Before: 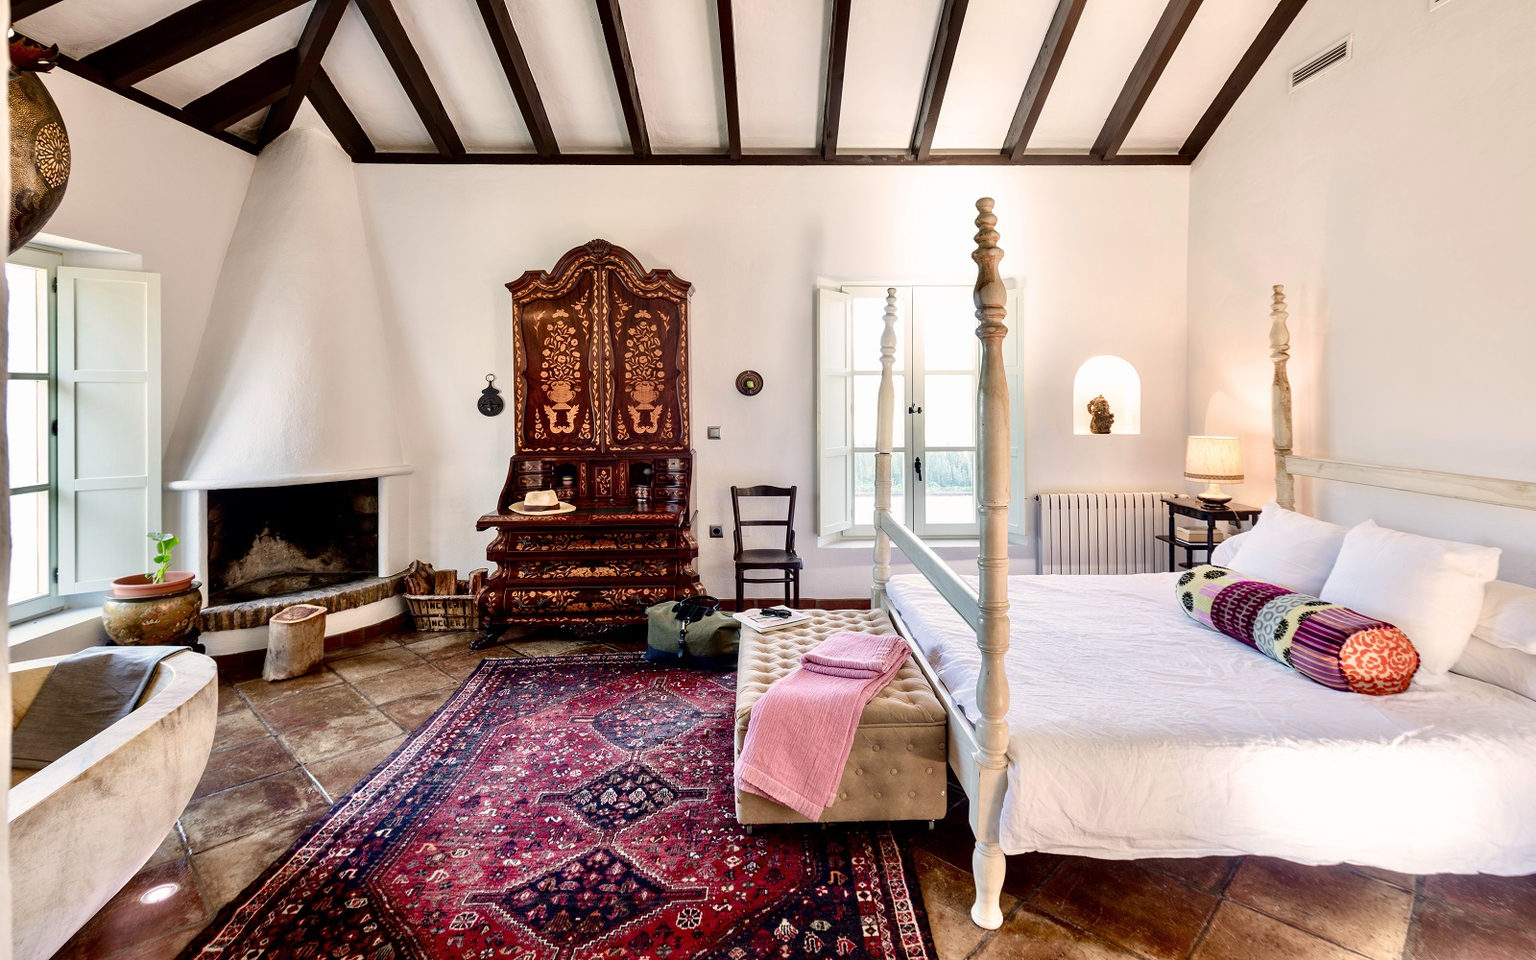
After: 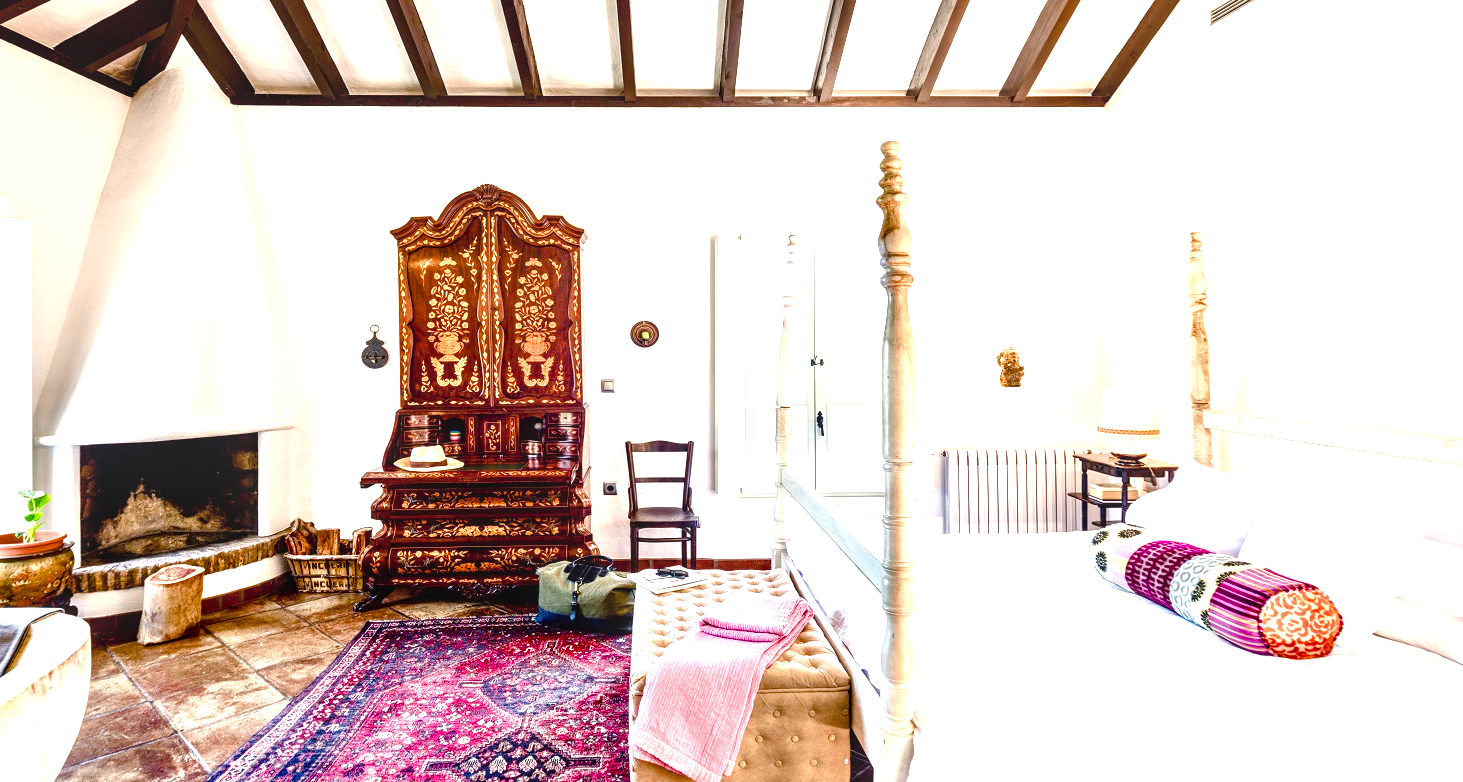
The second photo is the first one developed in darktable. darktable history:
color balance rgb: highlights gain › chroma 0.114%, highlights gain › hue 332.08°, perceptual saturation grading › global saturation 24.483%, perceptual saturation grading › highlights -24.426%, perceptual saturation grading › mid-tones 23.894%, perceptual saturation grading › shadows 40.216%, global vibrance 9.957%
local contrast: detail 130%
exposure: black level correction 0, exposure 1.288 EV, compensate highlight preservation false
crop: left 8.531%, top 6.544%, bottom 15.255%
